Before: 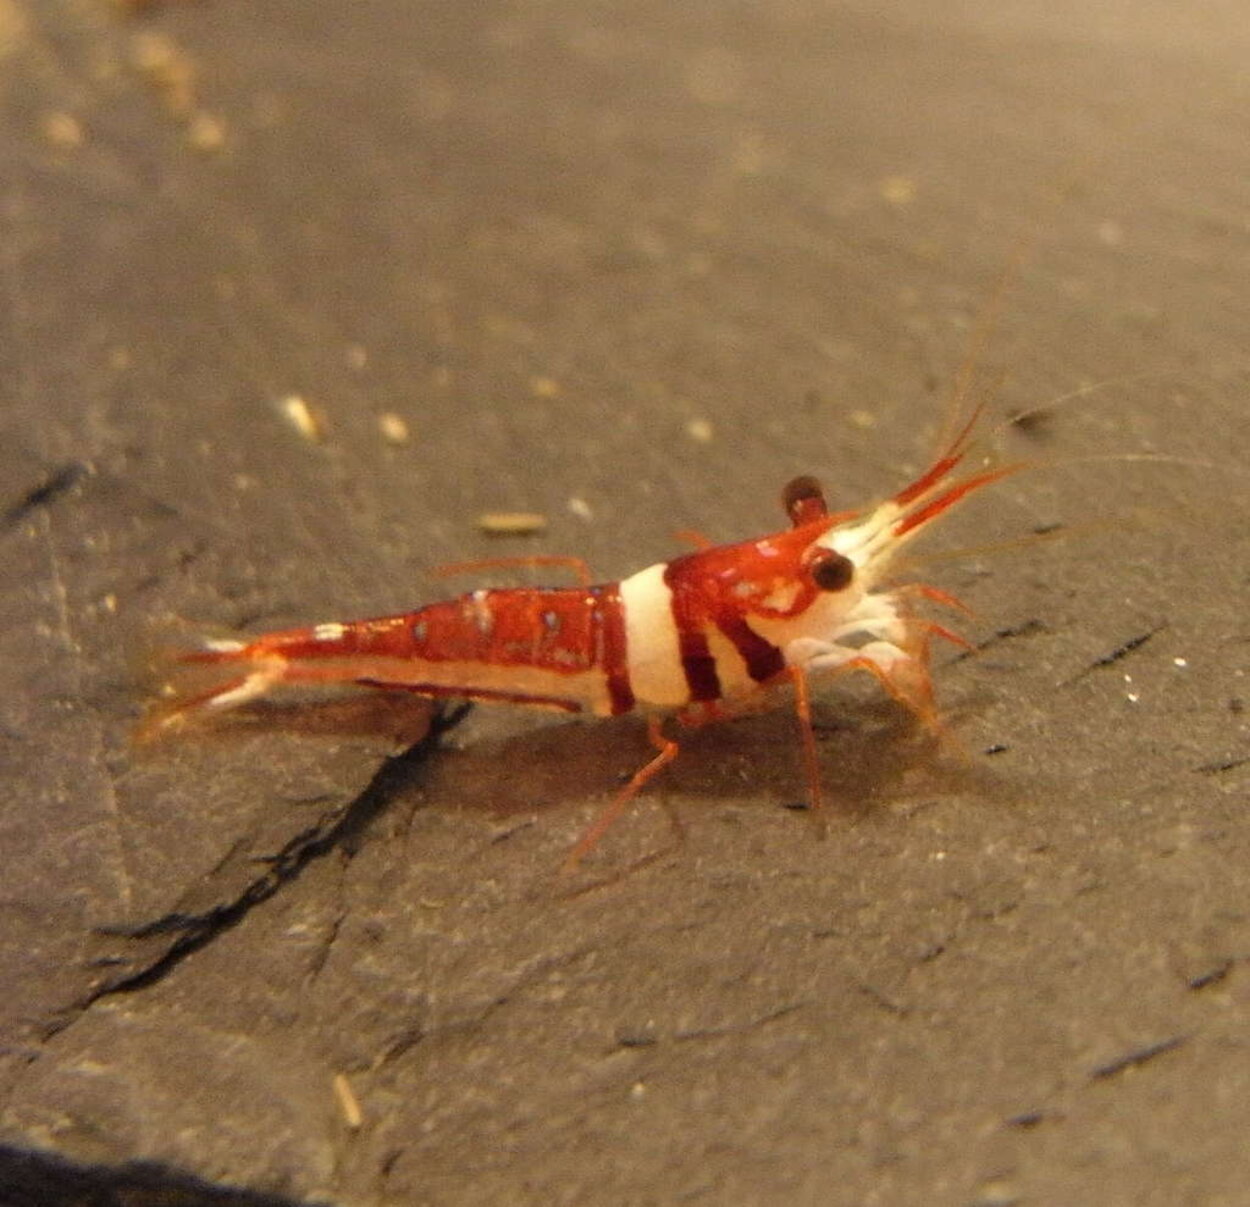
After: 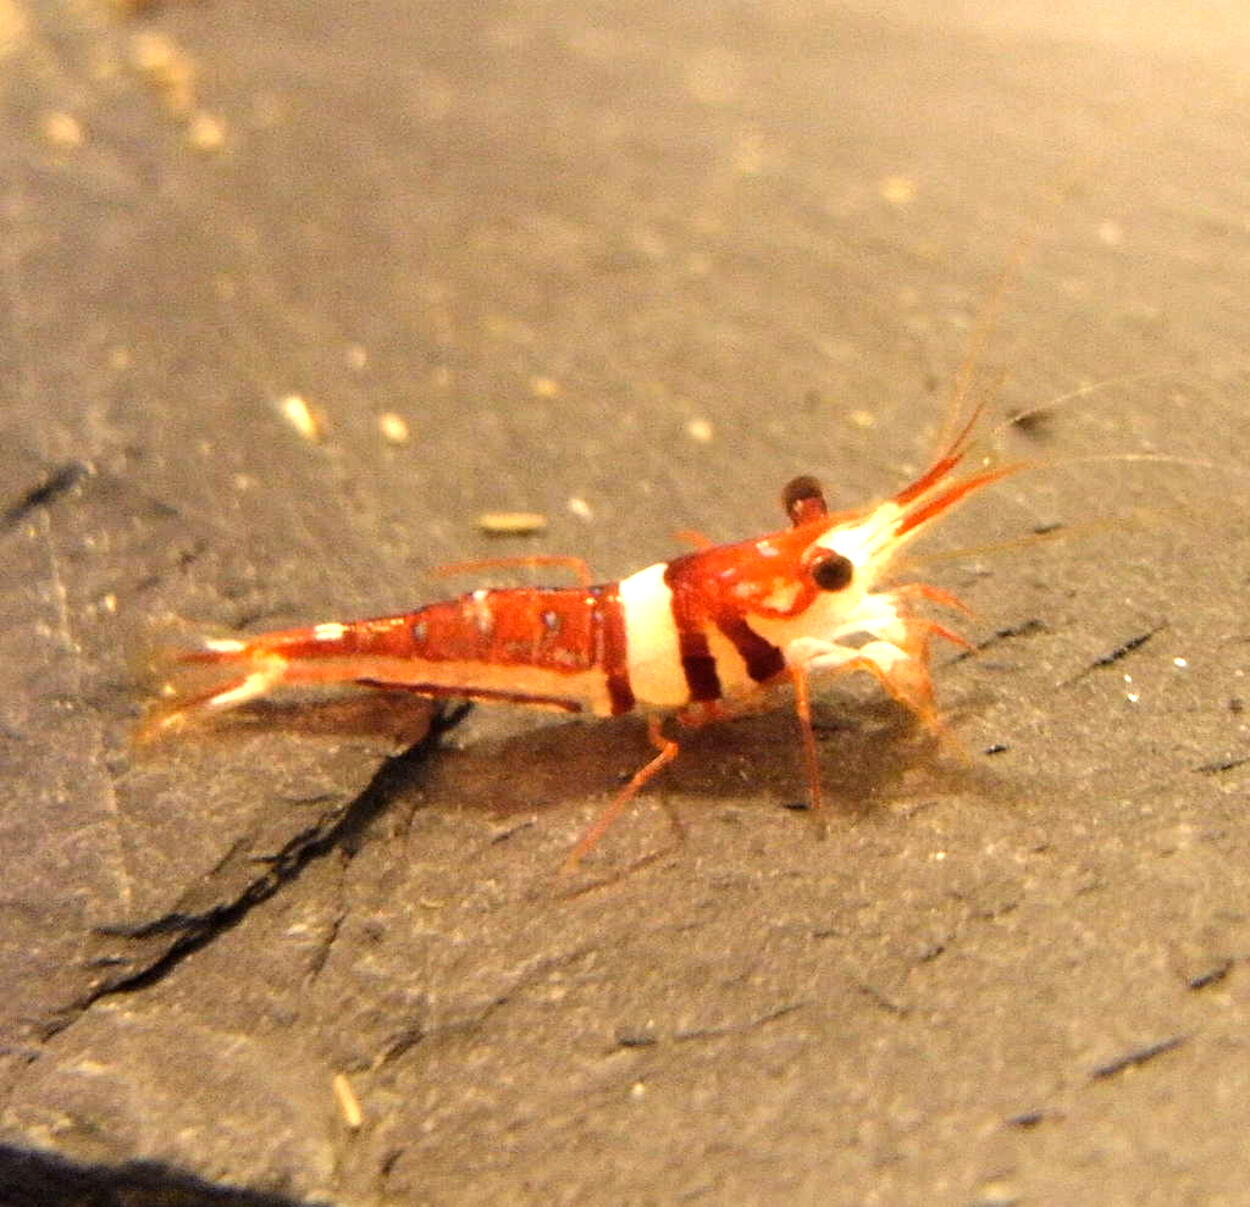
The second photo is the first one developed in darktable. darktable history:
tone equalizer: -8 EV -0.417 EV, -7 EV -0.389 EV, -6 EV -0.333 EV, -5 EV -0.222 EV, -3 EV 0.222 EV, -2 EV 0.333 EV, -1 EV 0.389 EV, +0 EV 0.417 EV, edges refinement/feathering 500, mask exposure compensation -1.57 EV, preserve details no
exposure: black level correction 0, exposure 0.7 EV, compensate exposure bias true, compensate highlight preservation false
